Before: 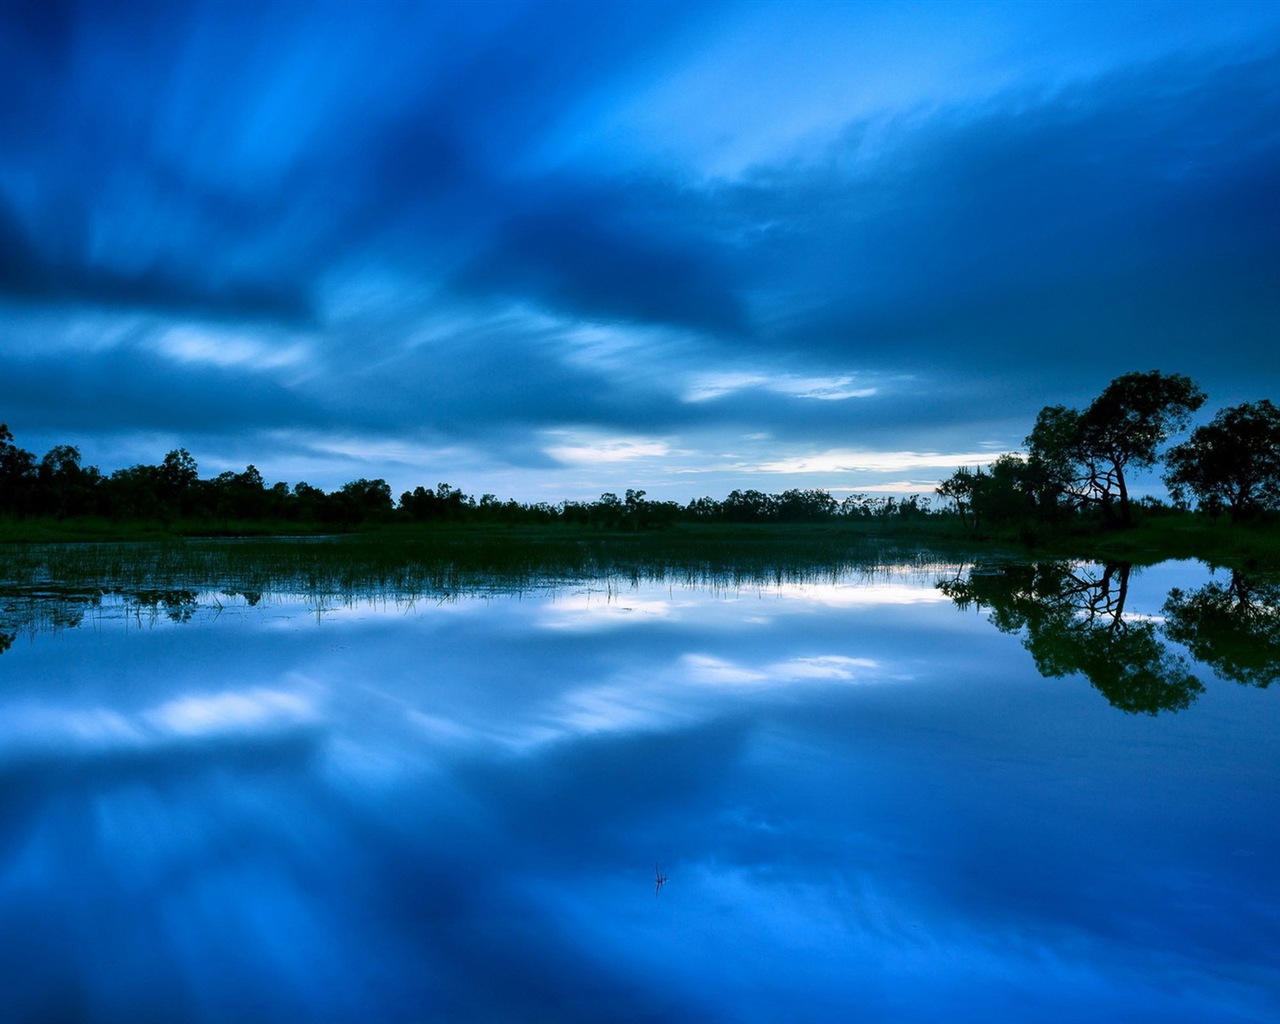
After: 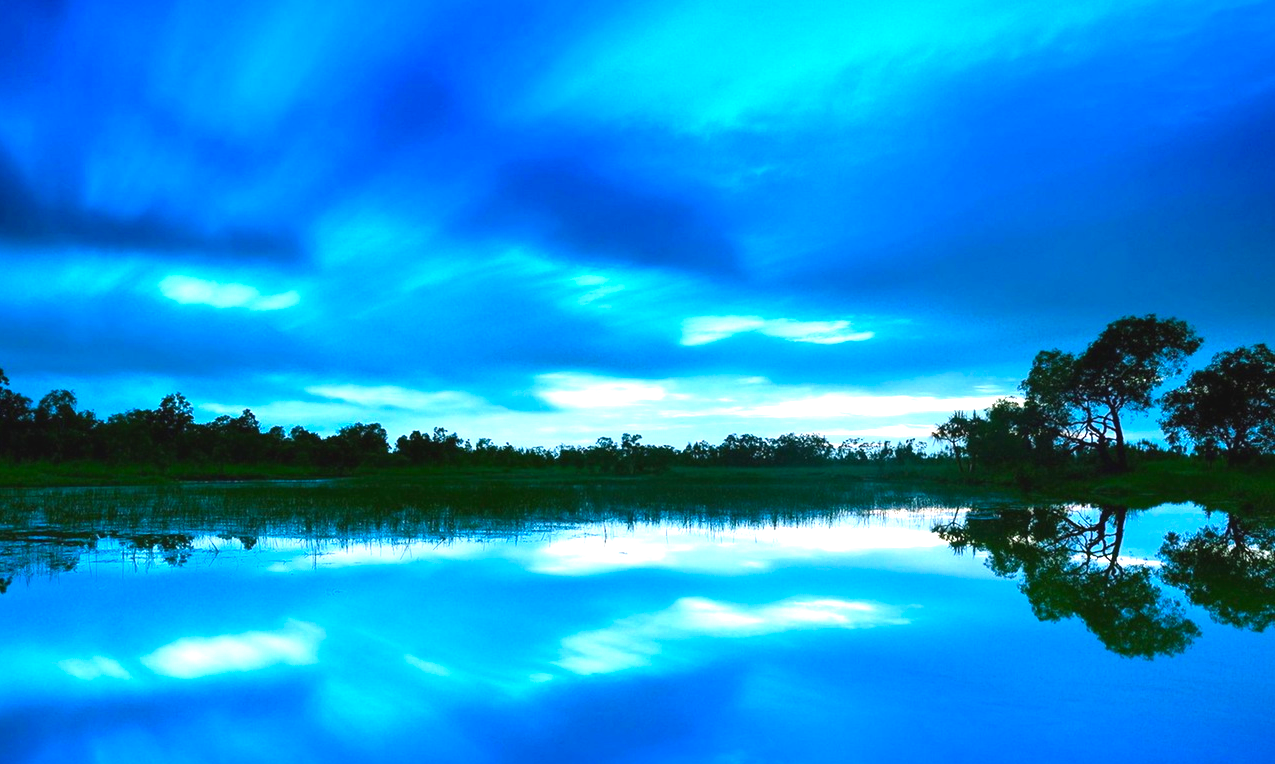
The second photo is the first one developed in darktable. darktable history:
exposure: black level correction 0, exposure 1.097 EV, compensate exposure bias true, compensate highlight preservation false
crop: left 0.33%, top 5.506%, bottom 19.884%
color balance rgb: global offset › luminance 0.476%, perceptual saturation grading › global saturation 31.044%, global vibrance 20%
